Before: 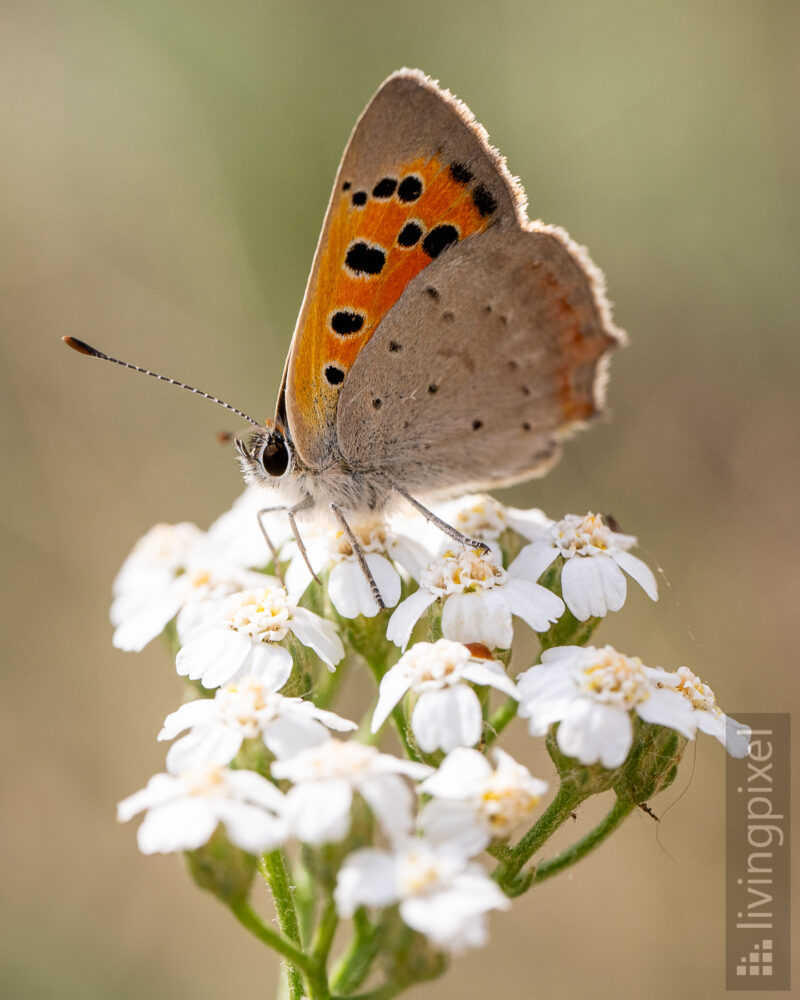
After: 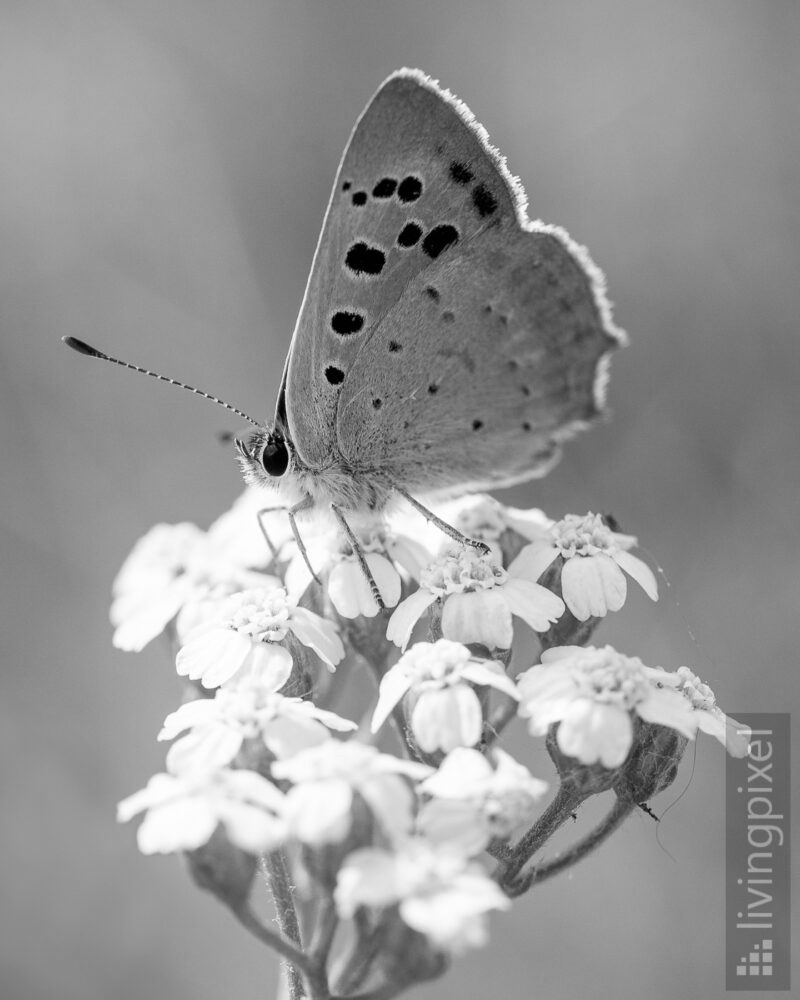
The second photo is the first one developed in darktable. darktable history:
color balance rgb: perceptual saturation grading › global saturation 25%, global vibrance 20%
monochrome: on, module defaults
